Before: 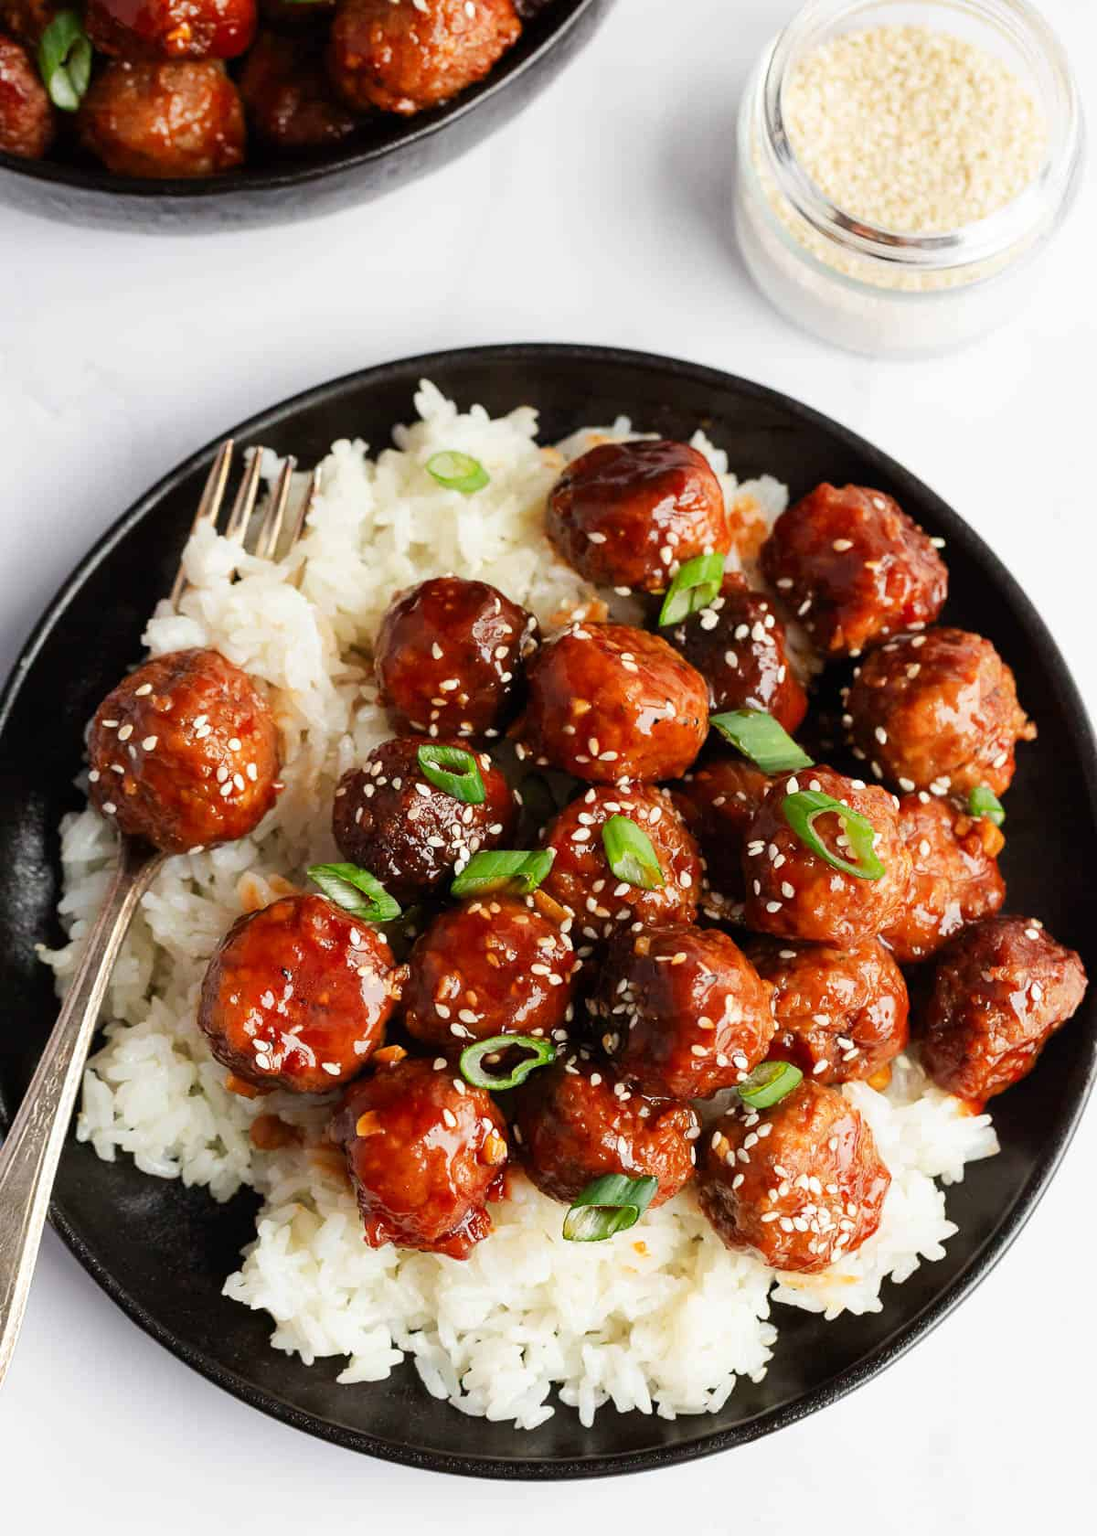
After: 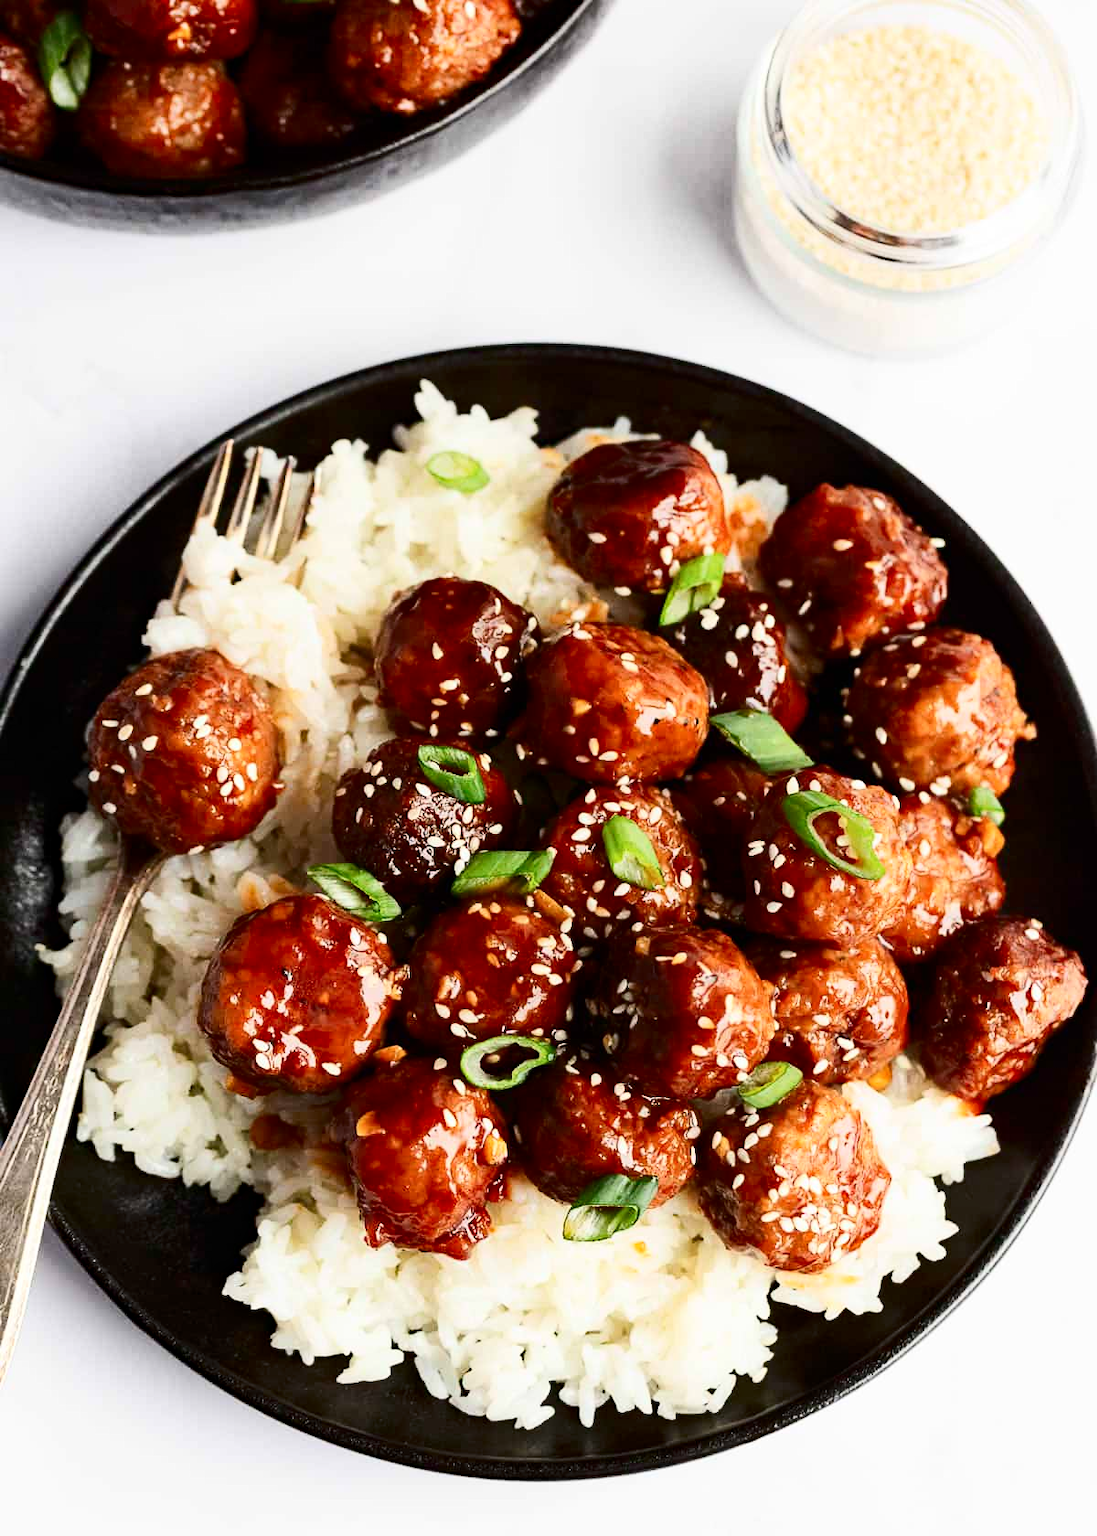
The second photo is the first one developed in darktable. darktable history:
base curve: exposure shift 0, preserve colors none
contrast brightness saturation: contrast 0.28
haze removal: compatibility mode true, adaptive false
